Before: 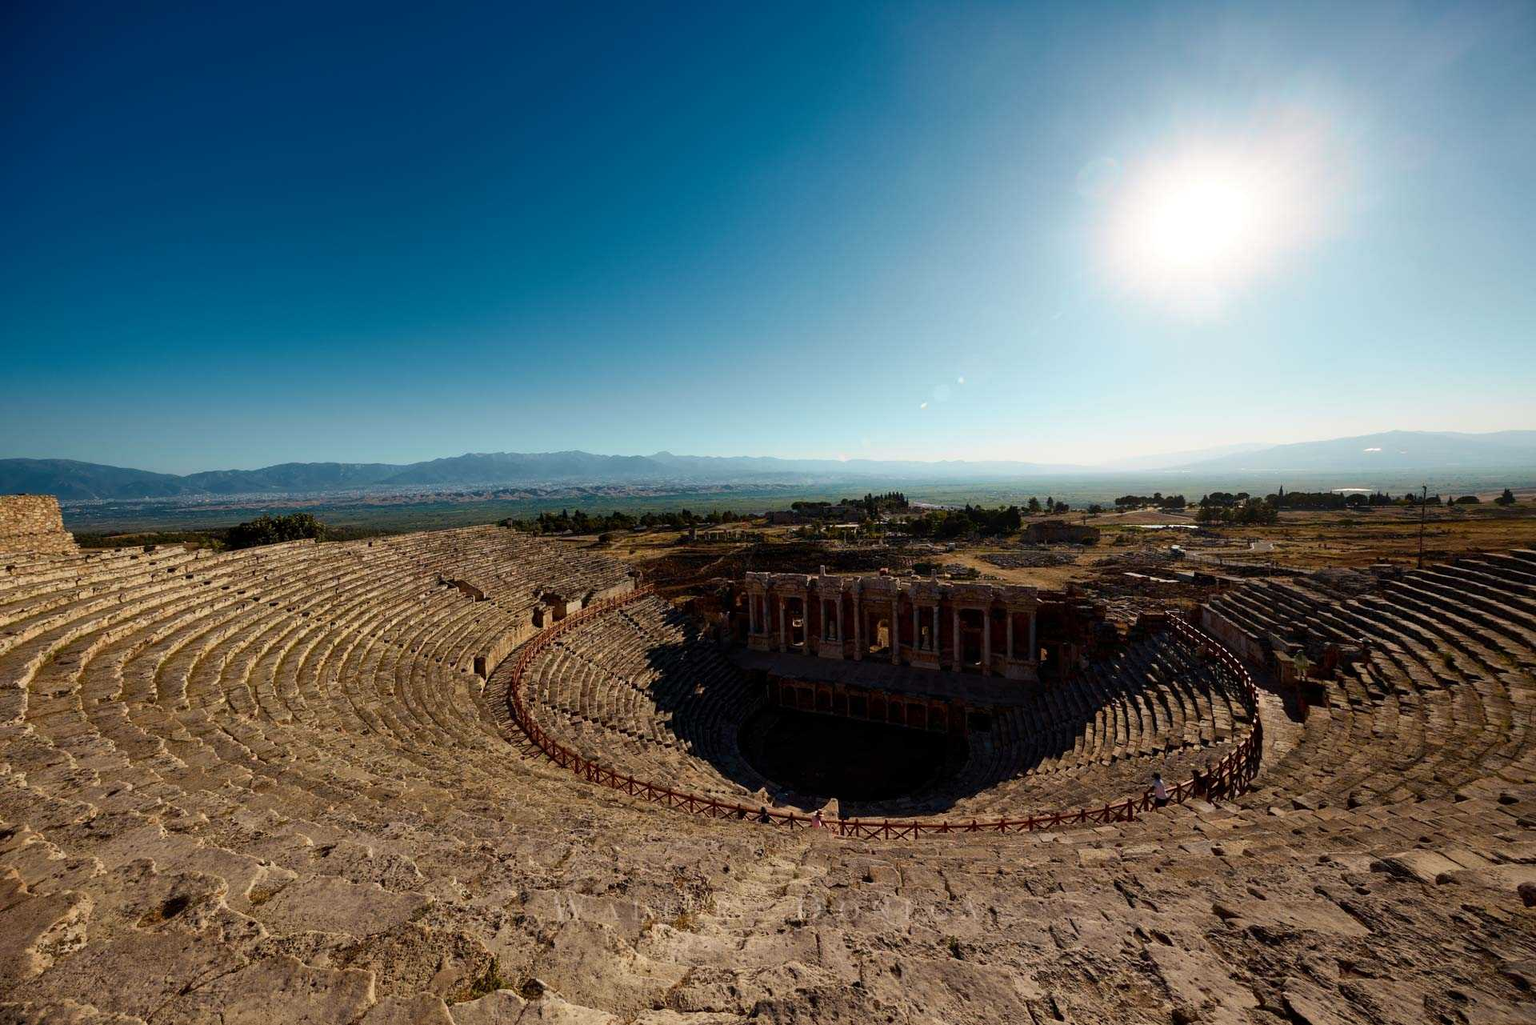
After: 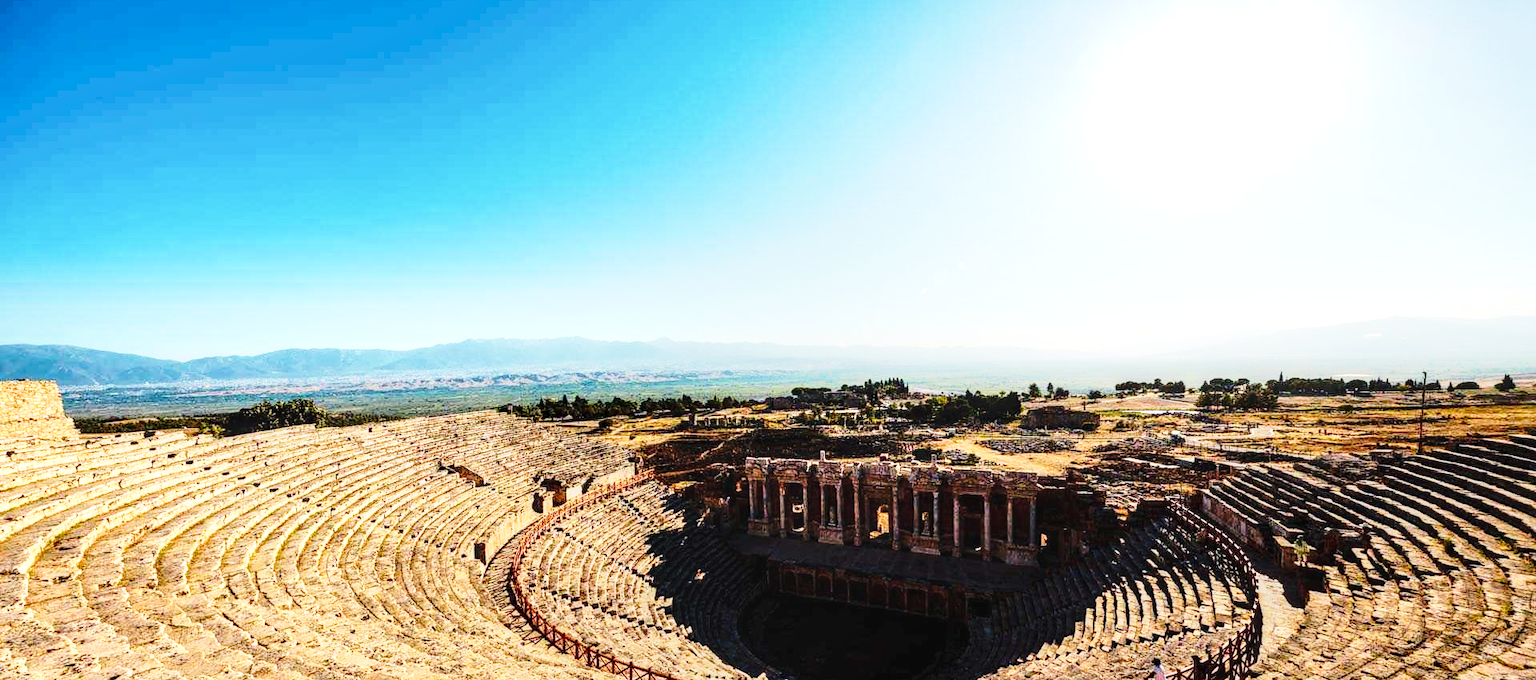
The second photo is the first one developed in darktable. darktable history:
base curve: curves: ch0 [(0, 0) (0.028, 0.03) (0.121, 0.232) (0.46, 0.748) (0.859, 0.968) (1, 1)], preserve colors none
crop: top 11.18%, bottom 22.392%
exposure: black level correction 0, exposure 0.499 EV, compensate highlight preservation false
tone equalizer: -7 EV 0.146 EV, -6 EV 0.57 EV, -5 EV 1.12 EV, -4 EV 1.31 EV, -3 EV 1.13 EV, -2 EV 0.6 EV, -1 EV 0.149 EV, edges refinement/feathering 500, mask exposure compensation -1.57 EV, preserve details no
local contrast: detail 130%
